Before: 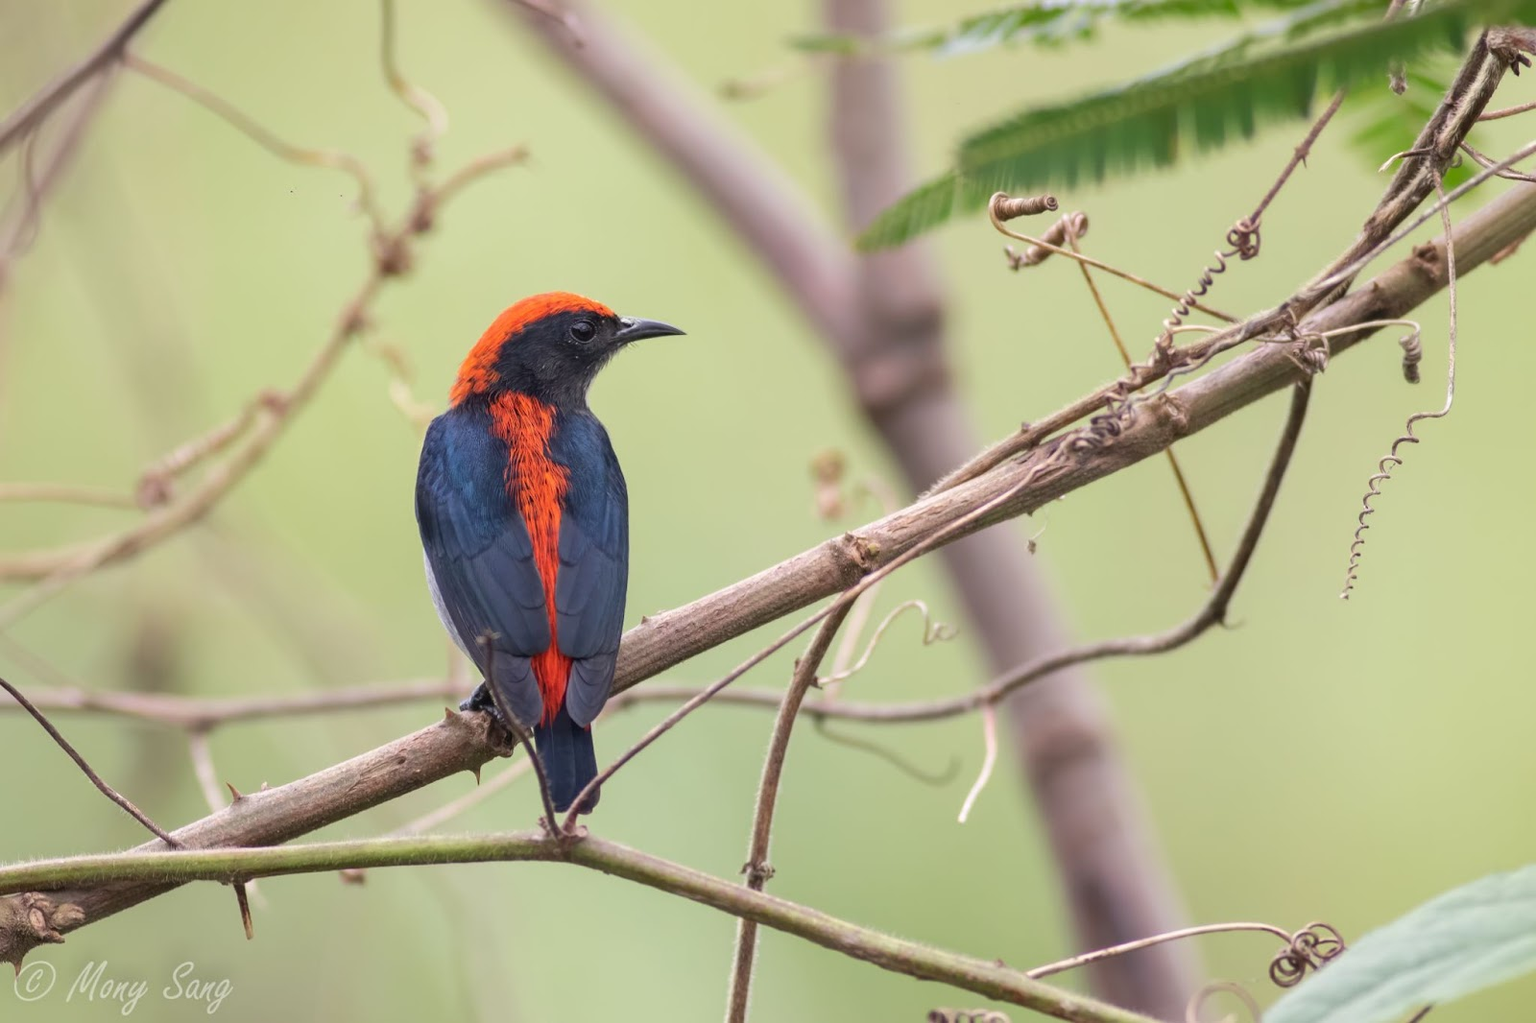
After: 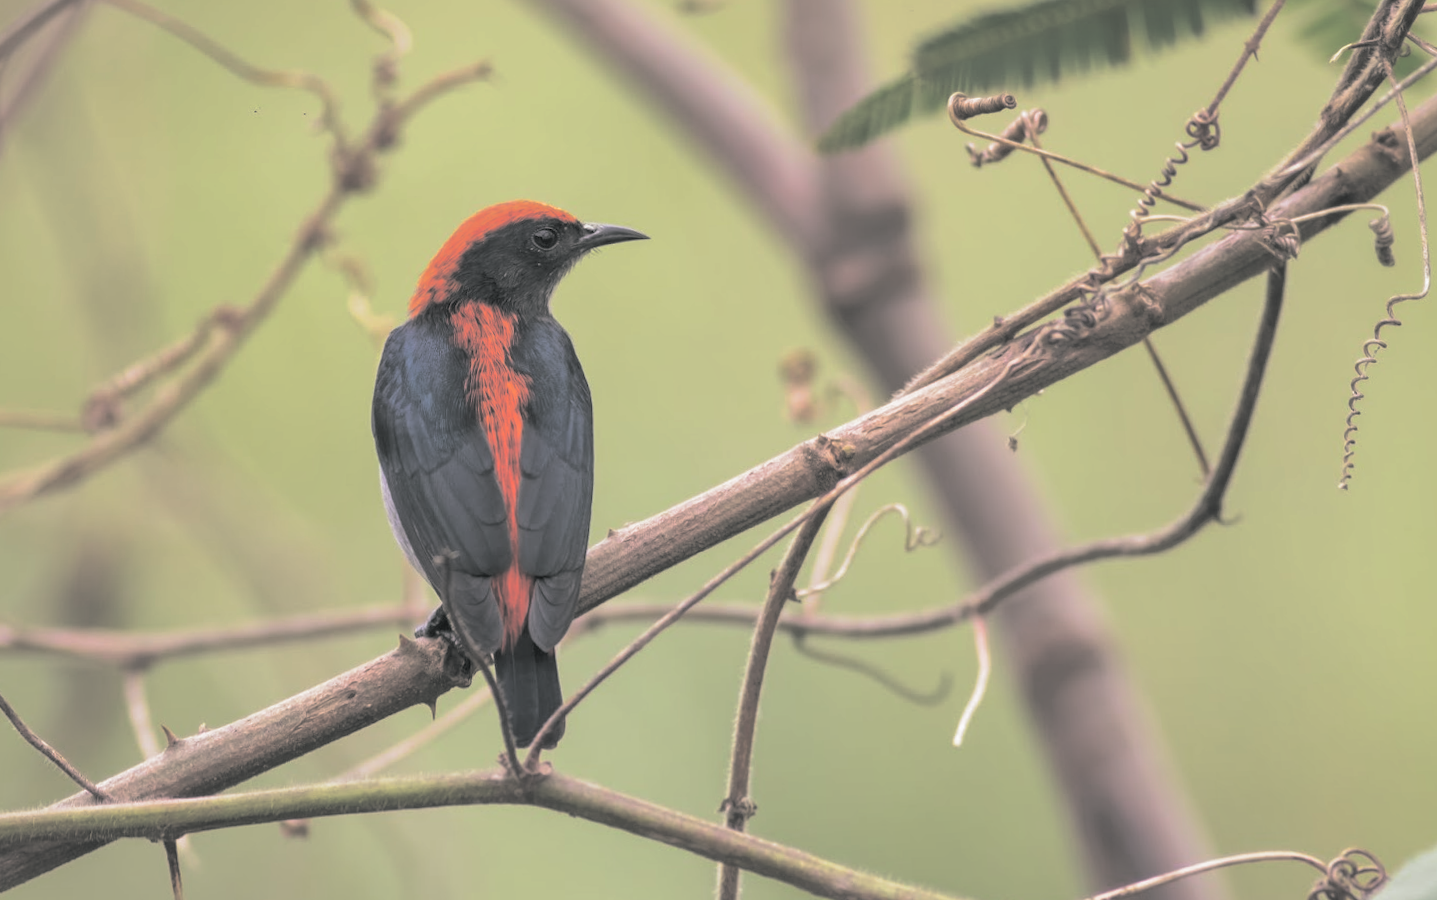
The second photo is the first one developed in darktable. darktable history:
rgb levels: mode RGB, independent channels, levels [[0, 0.5, 1], [0, 0.521, 1], [0, 0.536, 1]]
rotate and perspective: rotation -1.68°, lens shift (vertical) -0.146, crop left 0.049, crop right 0.912, crop top 0.032, crop bottom 0.96
contrast brightness saturation: brightness 0.15
crop: left 1.507%, top 6.147%, right 1.379%, bottom 6.637%
shadows and highlights: on, module defaults
split-toning: shadows › hue 190.8°, shadows › saturation 0.05, highlights › hue 54°, highlights › saturation 0.05, compress 0%
